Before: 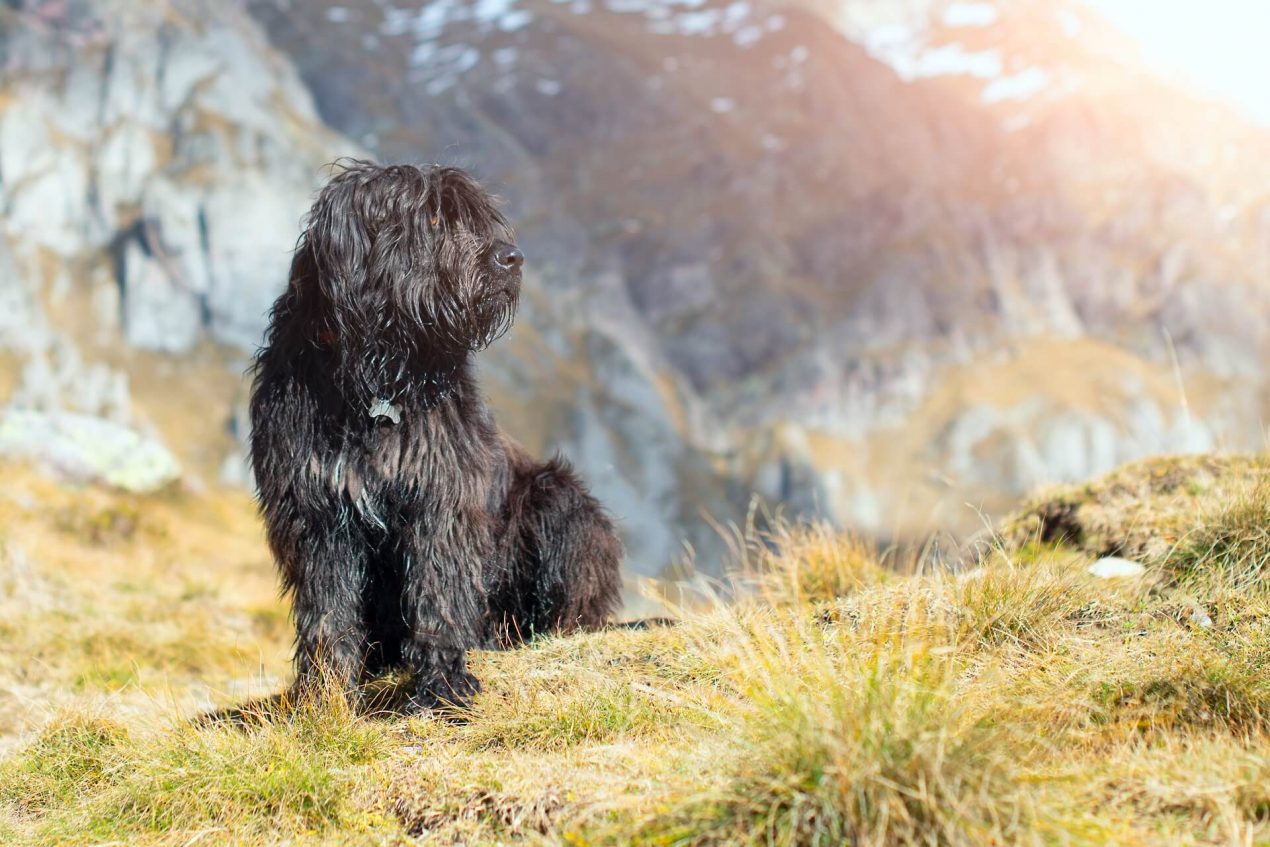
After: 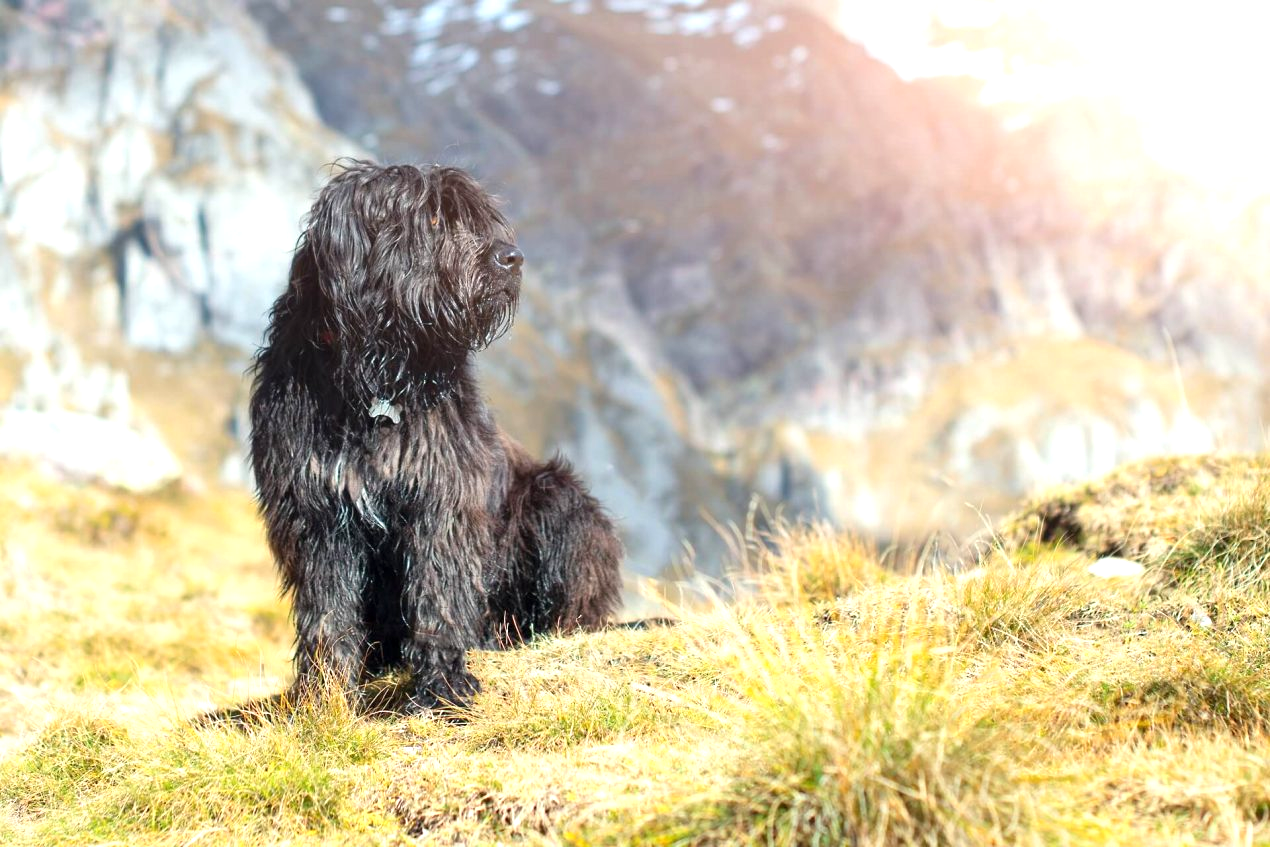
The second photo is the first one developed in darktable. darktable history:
exposure: exposure 0.524 EV, compensate highlight preservation false
